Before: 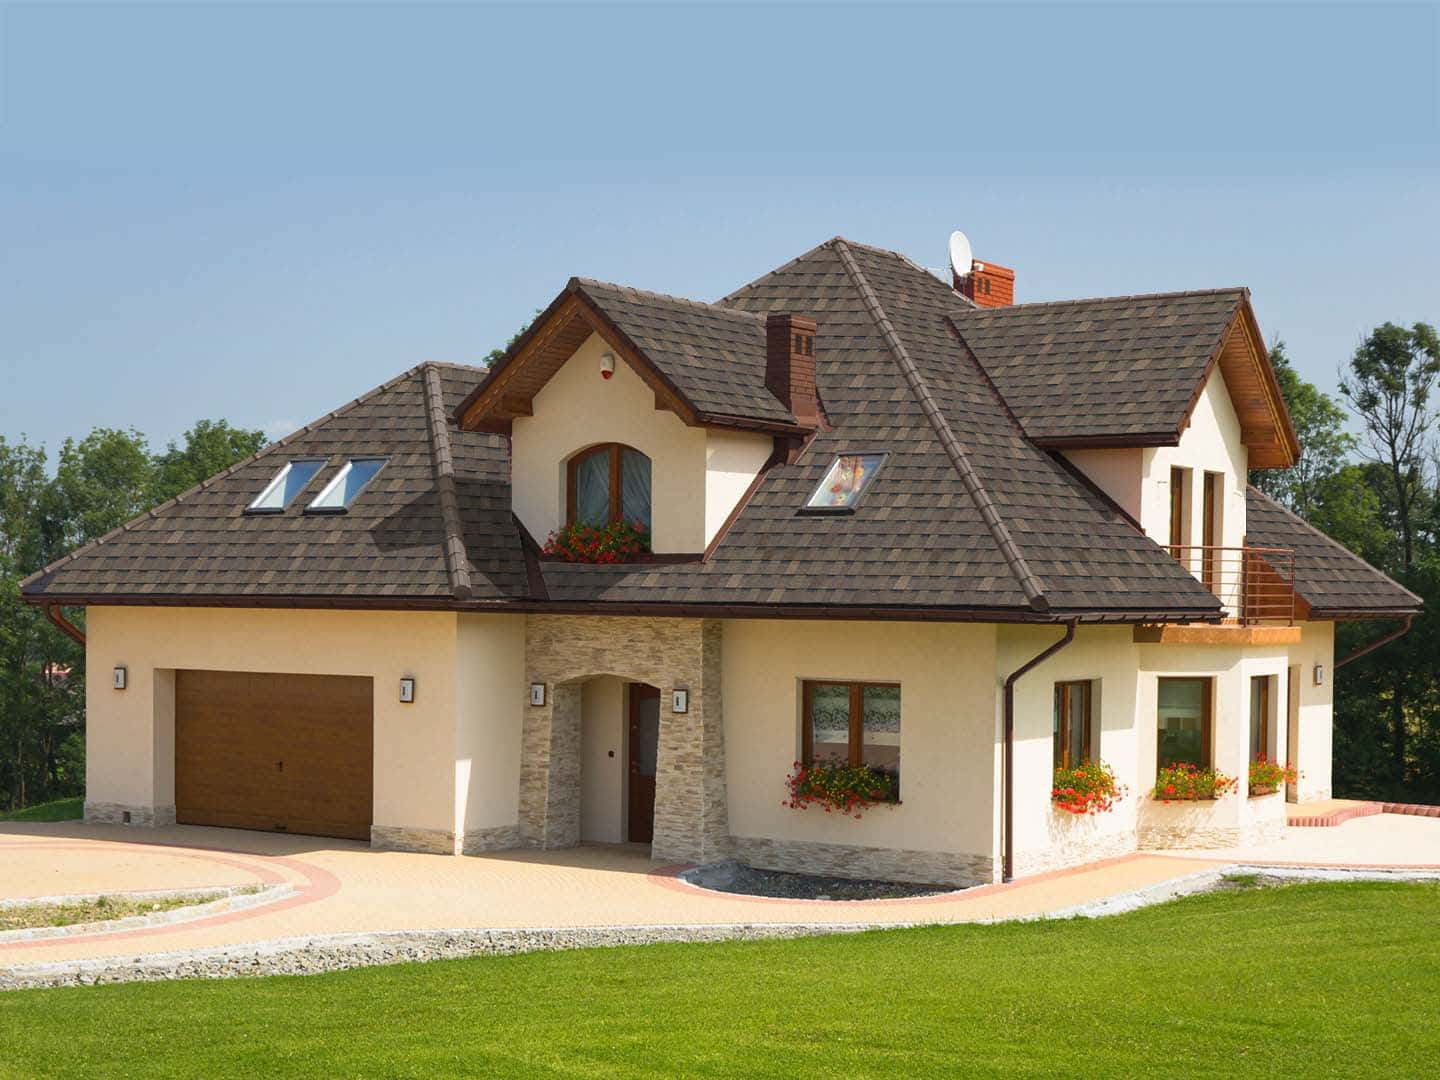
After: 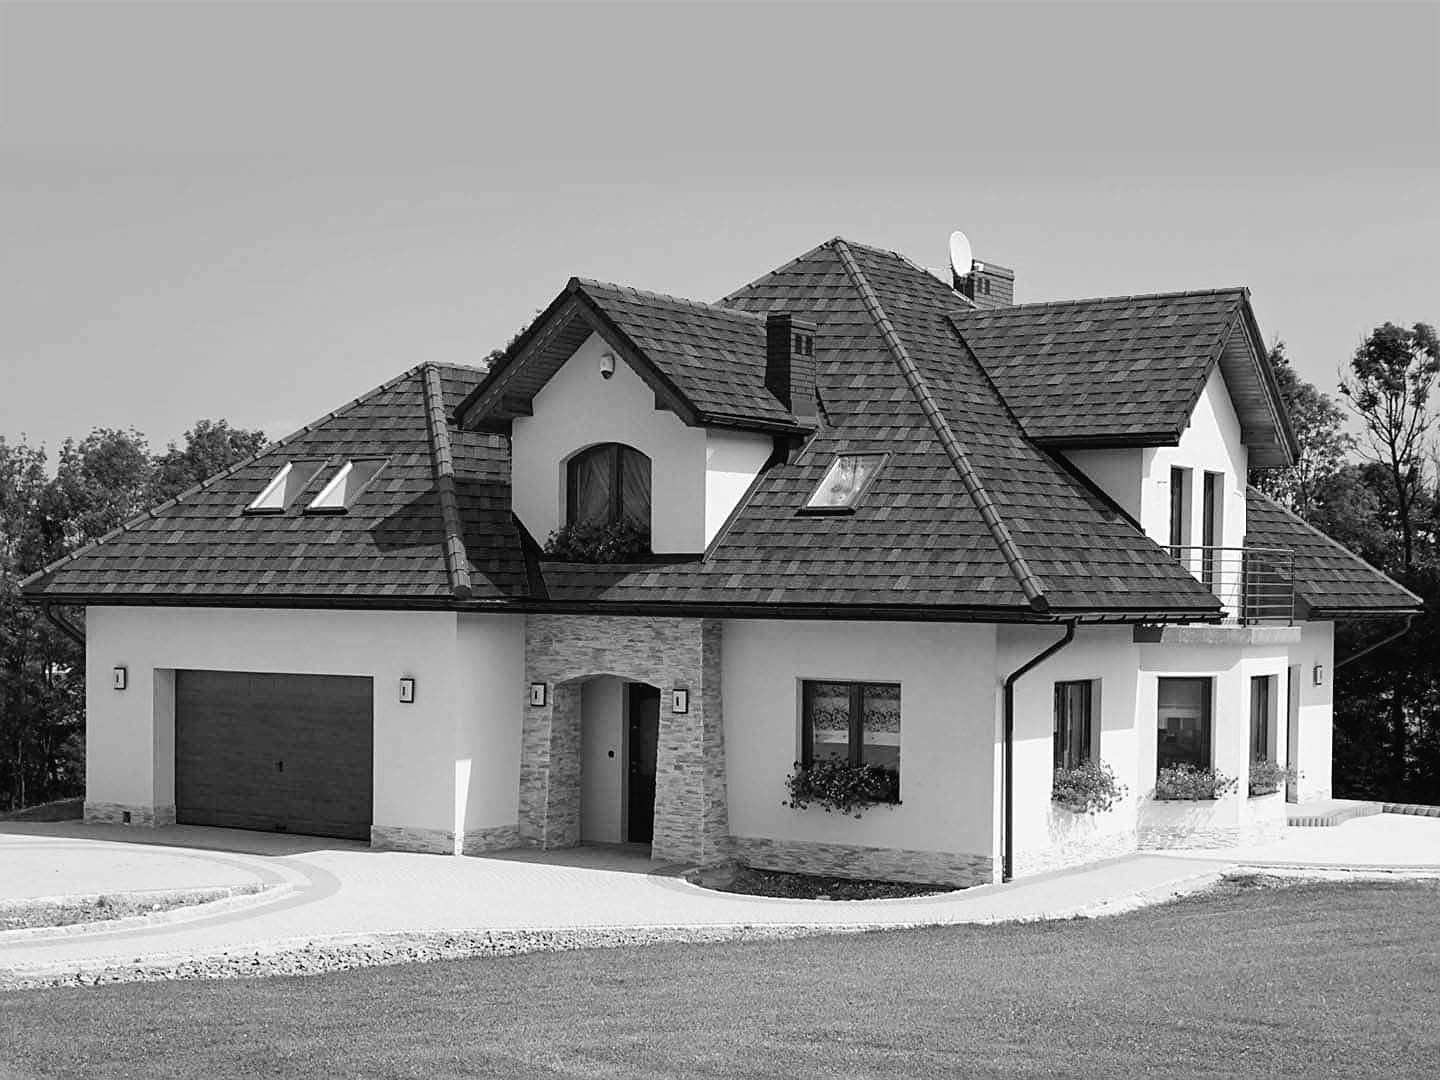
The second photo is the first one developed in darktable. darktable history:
sharpen: on, module defaults
monochrome: a 32, b 64, size 2.3
exposure: compensate highlight preservation false
tone curve: curves: ch0 [(0, 0.019) (0.11, 0.036) (0.259, 0.214) (0.378, 0.365) (0.499, 0.529) (1, 1)], color space Lab, linked channels, preserve colors none
